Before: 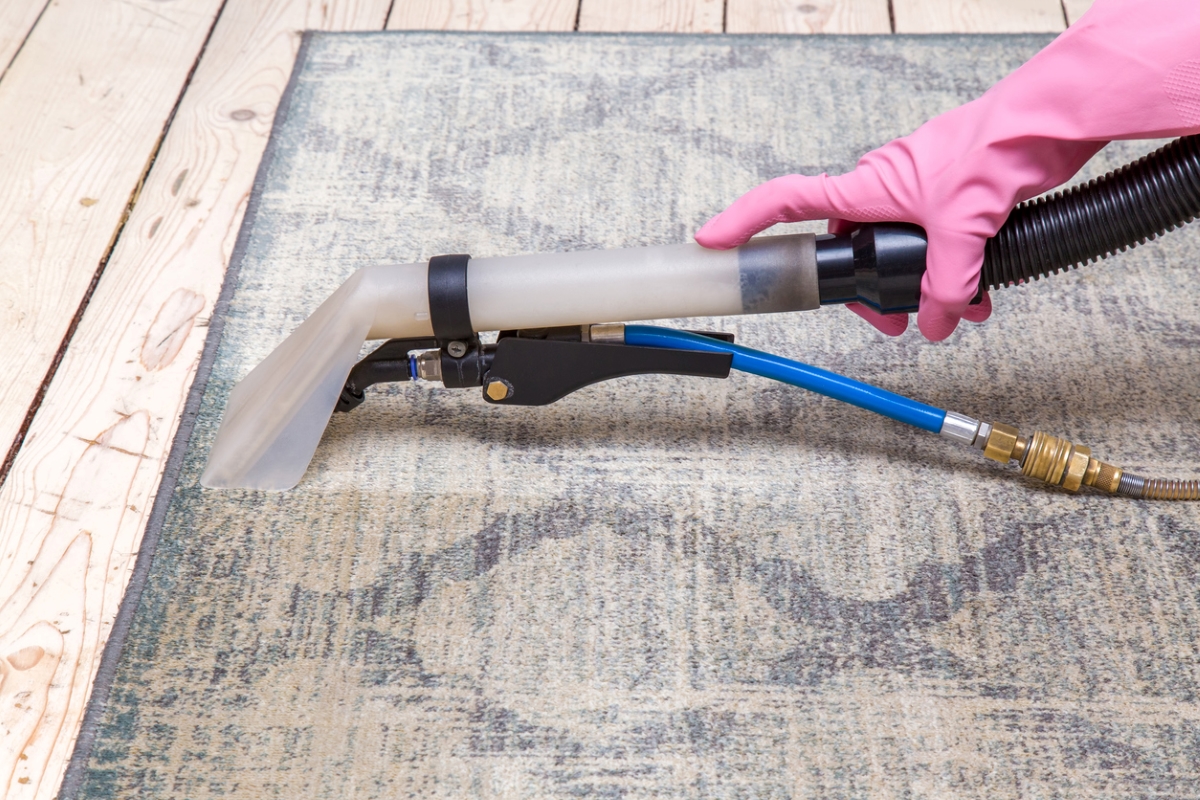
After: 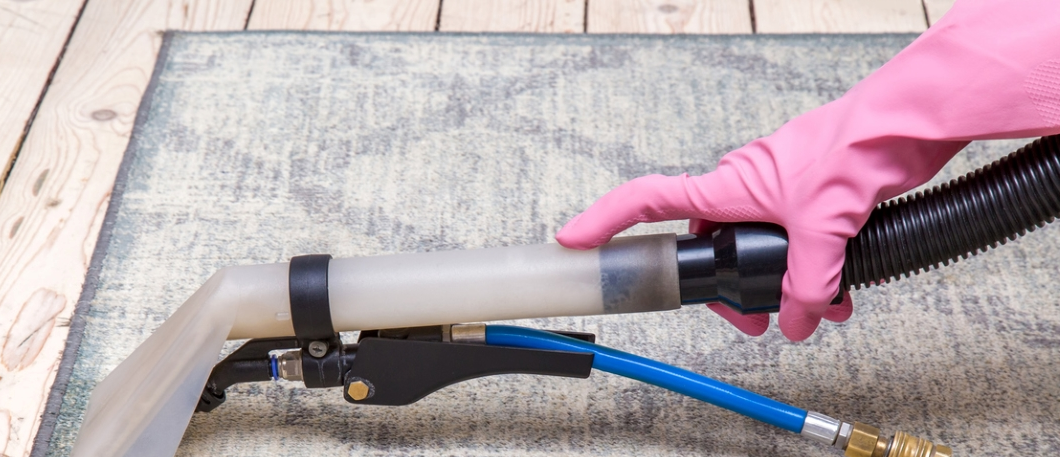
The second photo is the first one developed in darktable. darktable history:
crop and rotate: left 11.644%, bottom 42.874%
